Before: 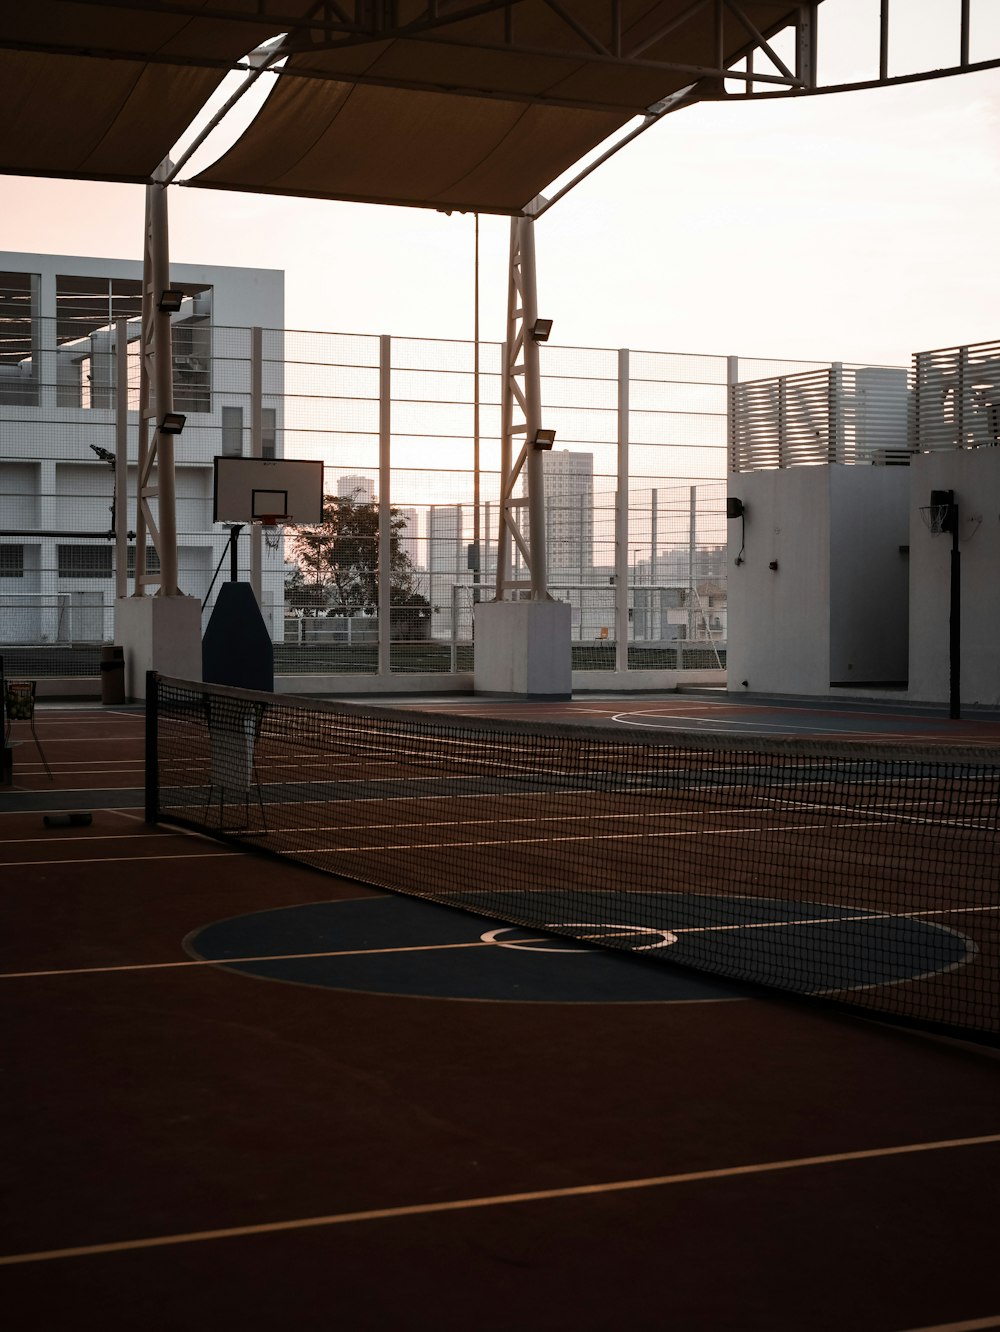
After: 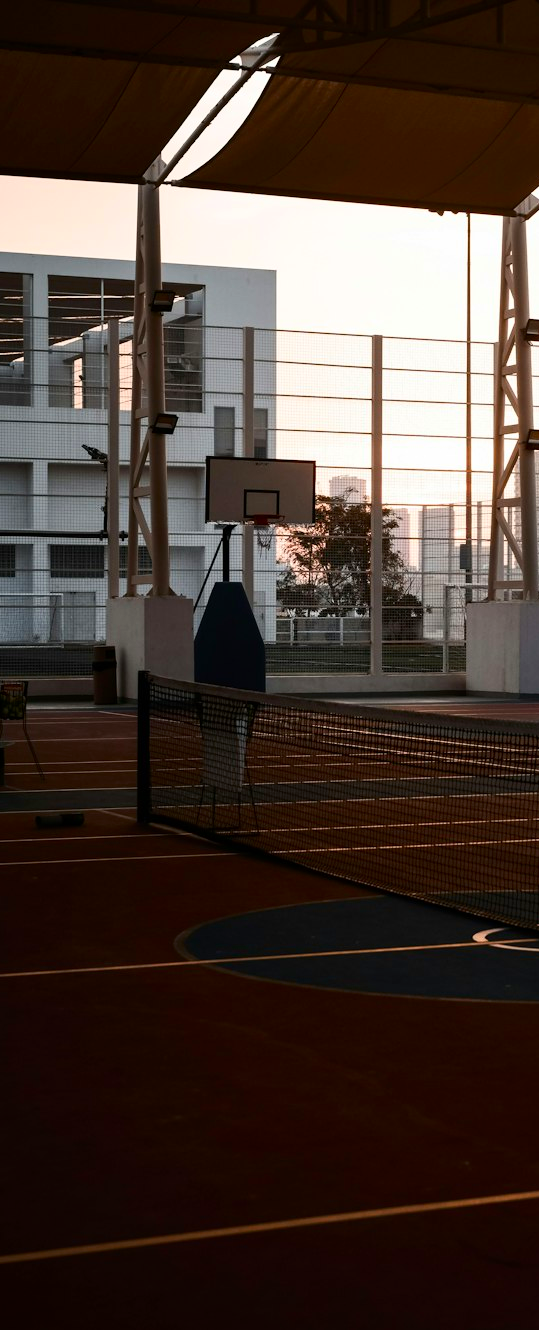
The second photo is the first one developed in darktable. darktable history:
contrast brightness saturation: contrast 0.165, saturation 0.323
crop: left 0.861%, right 45.181%, bottom 0.084%
